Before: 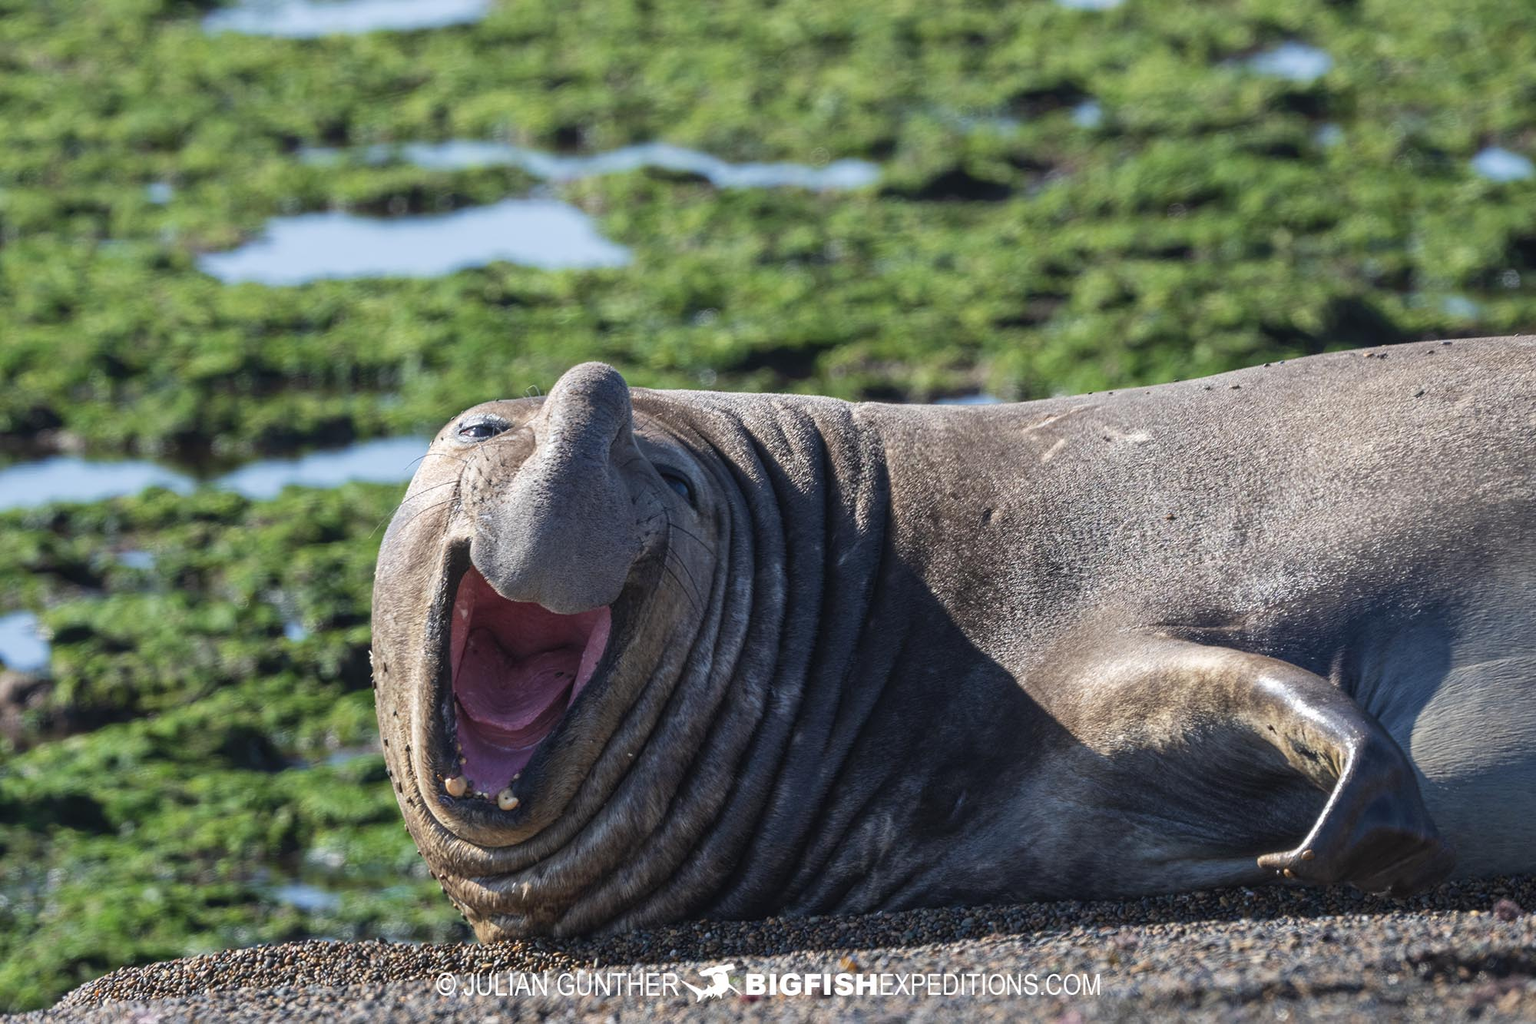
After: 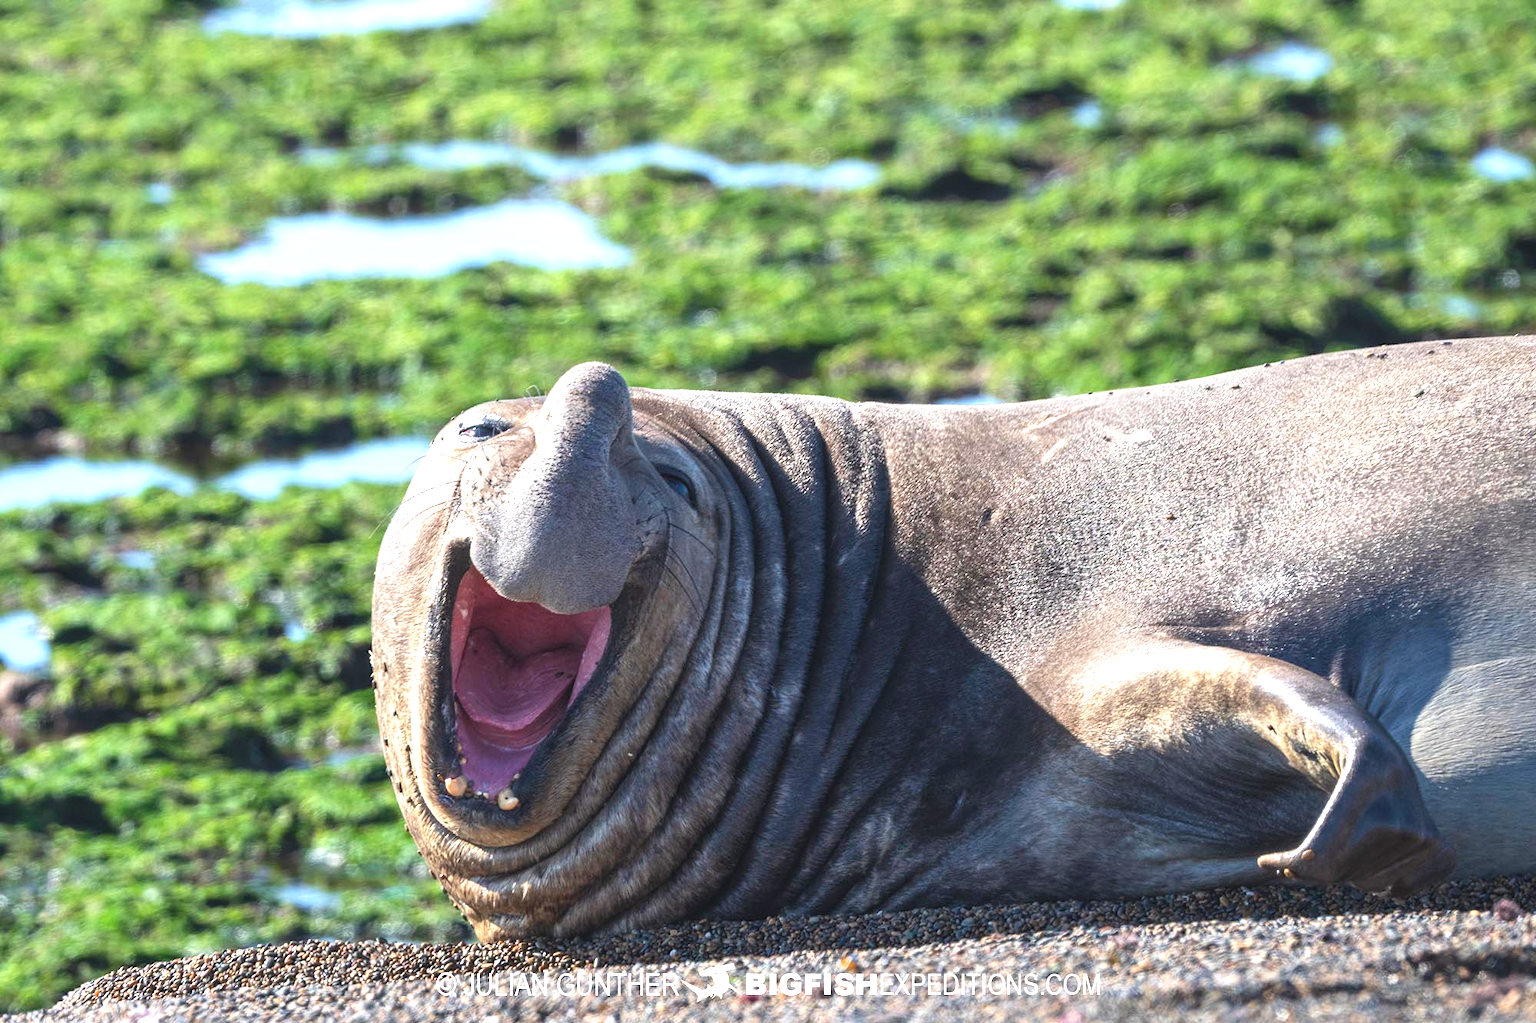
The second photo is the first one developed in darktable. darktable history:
exposure: exposure 1.001 EV, compensate highlight preservation false
